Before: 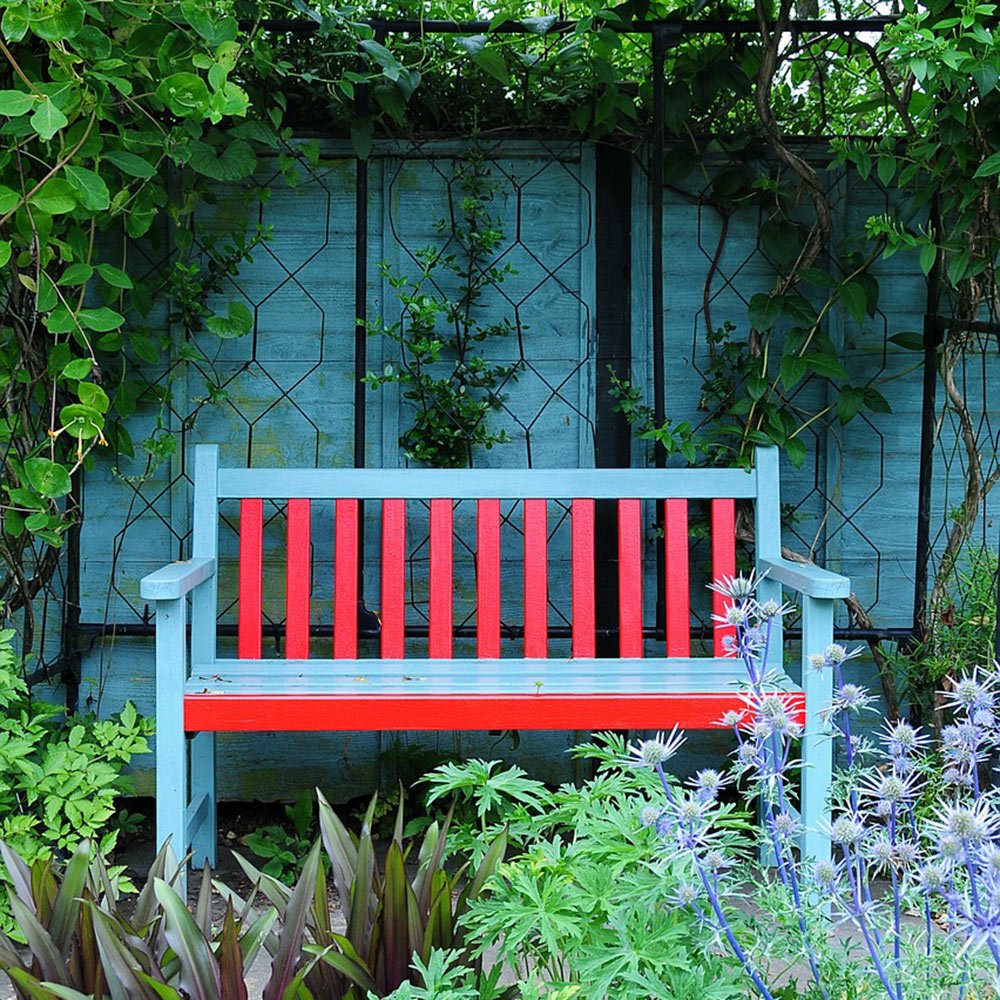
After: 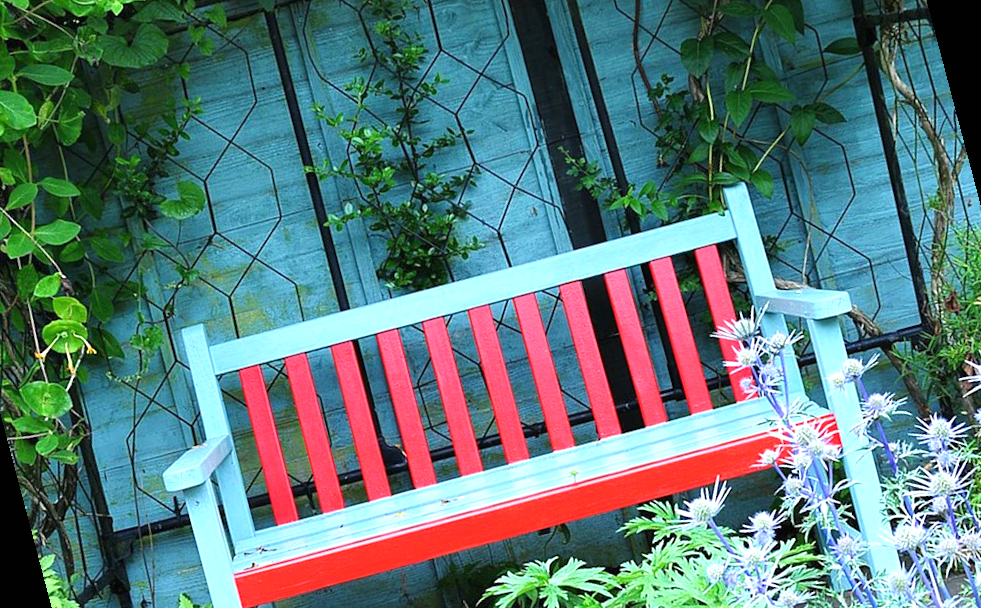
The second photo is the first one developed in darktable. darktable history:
rotate and perspective: rotation -14.8°, crop left 0.1, crop right 0.903, crop top 0.25, crop bottom 0.748
exposure: black level correction 0, exposure 0.7 EV, compensate exposure bias true, compensate highlight preservation false
